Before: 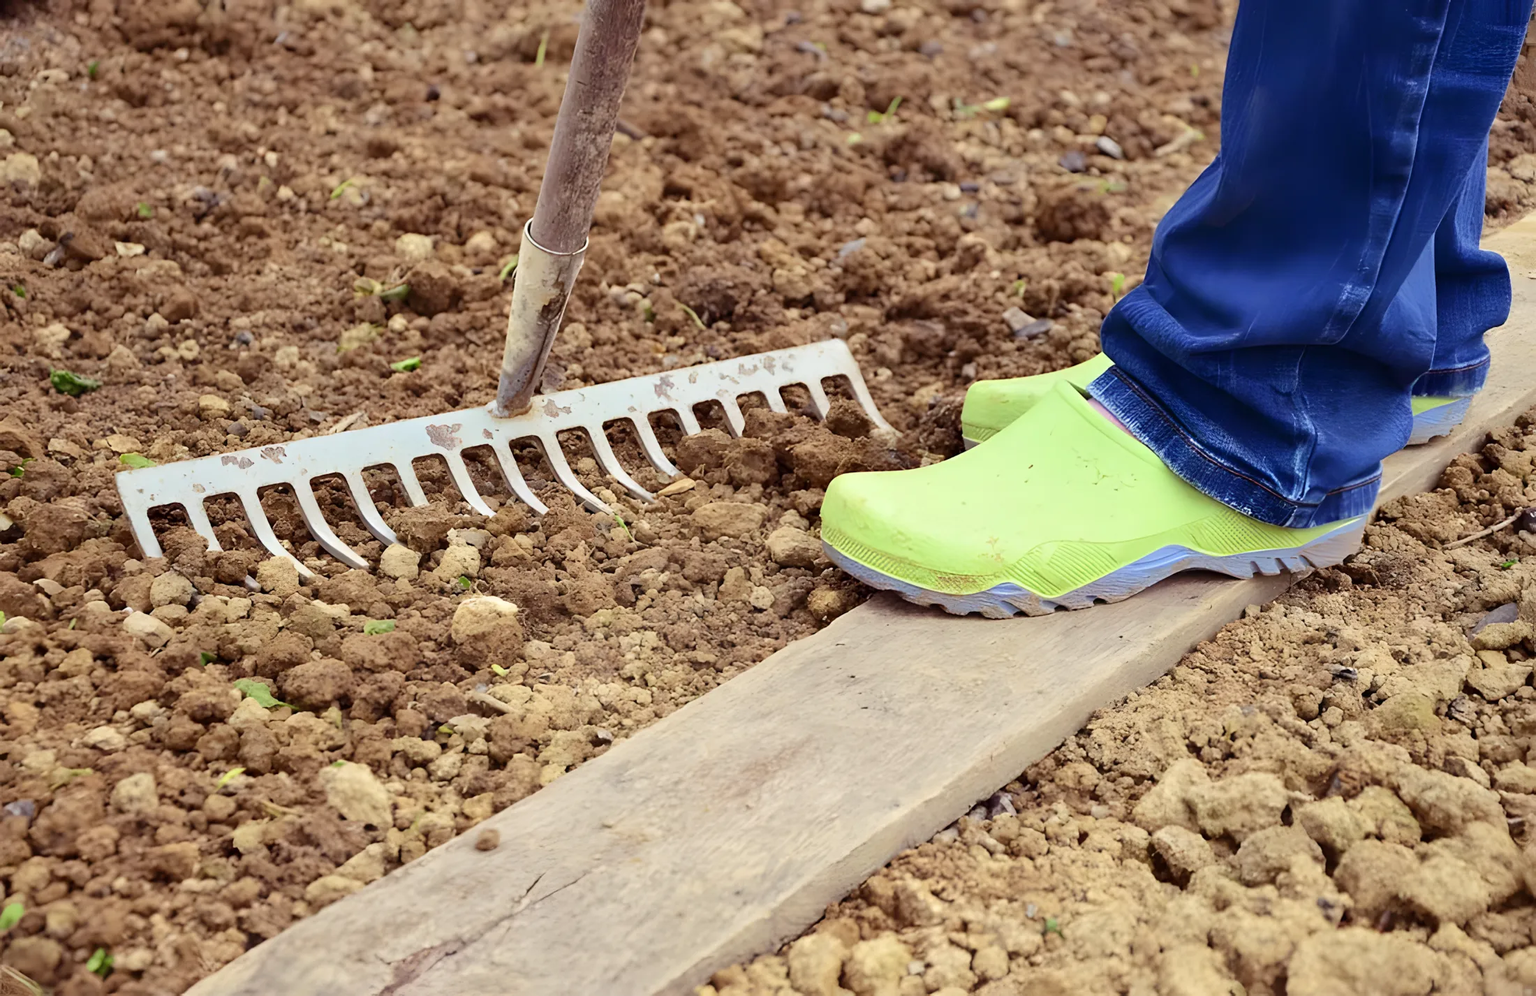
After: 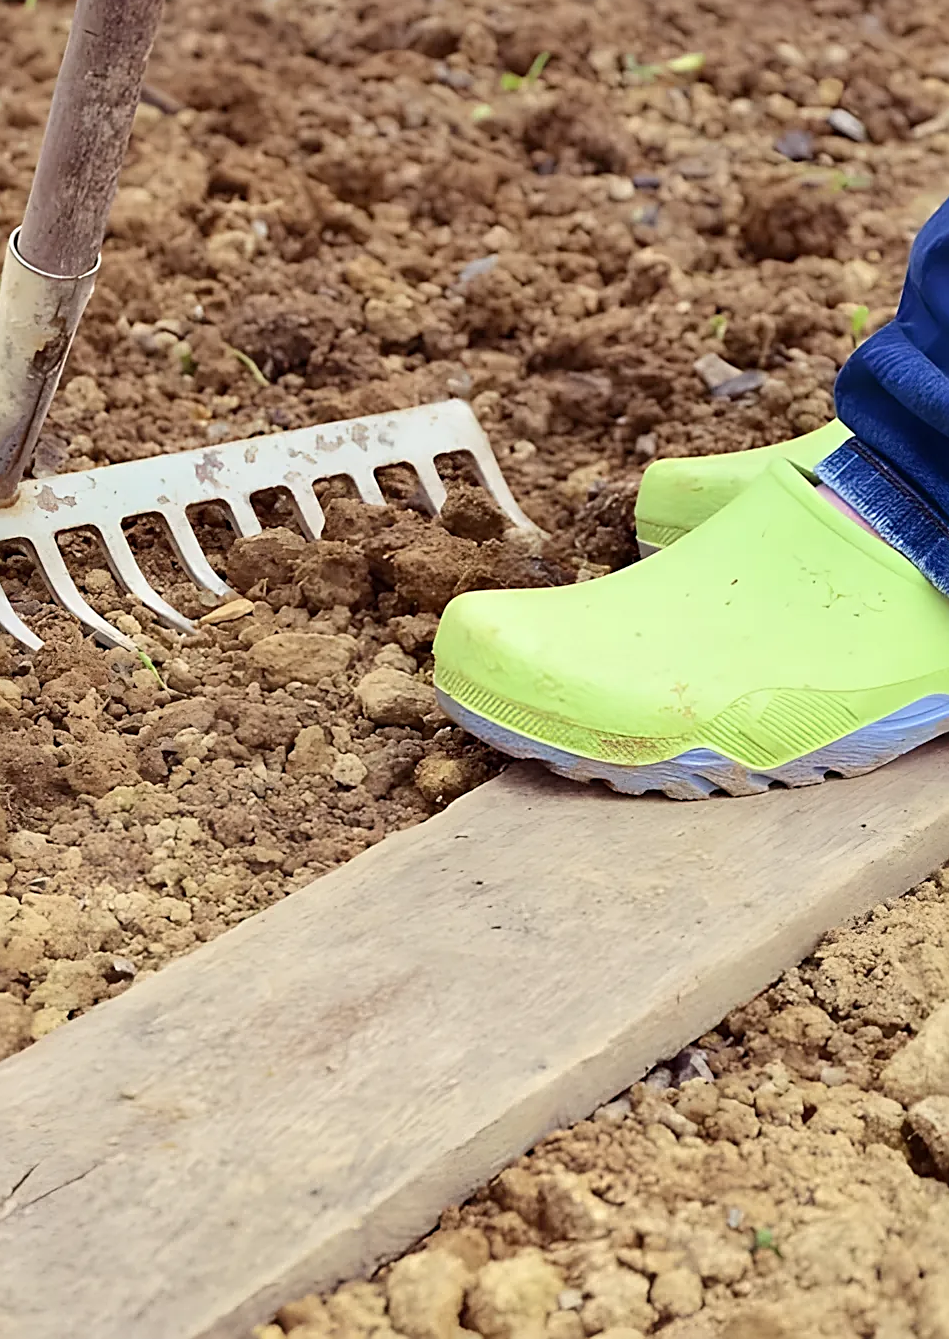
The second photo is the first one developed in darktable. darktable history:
crop: left 33.751%, top 6.067%, right 23.081%
sharpen: on, module defaults
